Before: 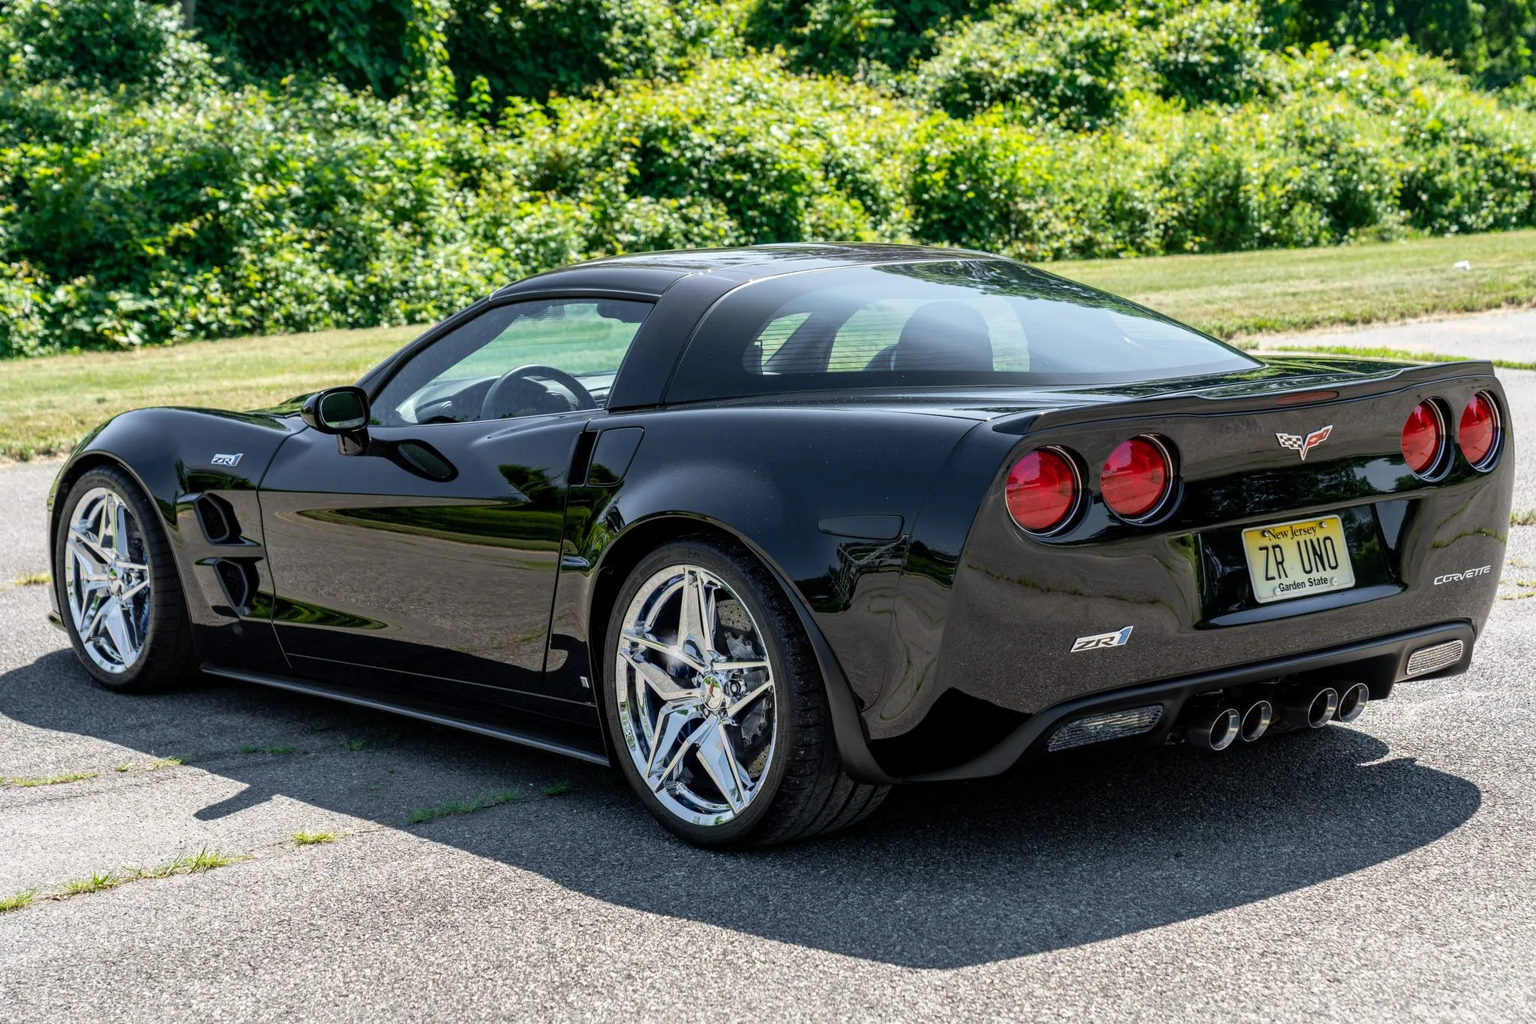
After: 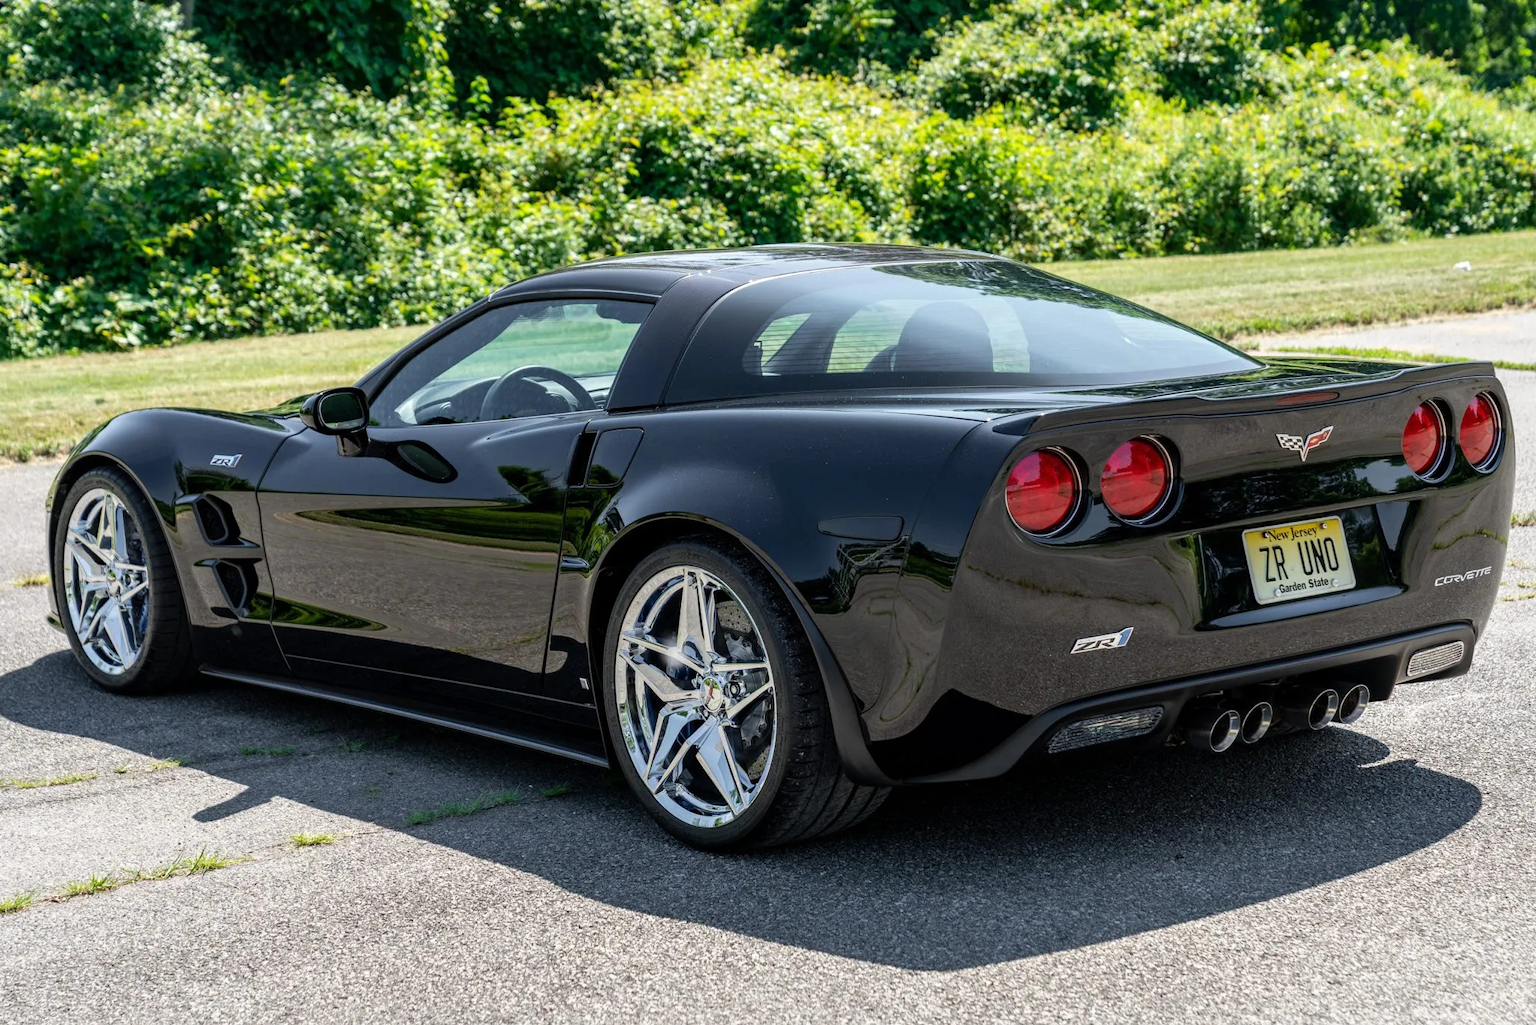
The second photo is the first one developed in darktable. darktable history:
crop and rotate: left 0.126%
tone equalizer: on, module defaults
